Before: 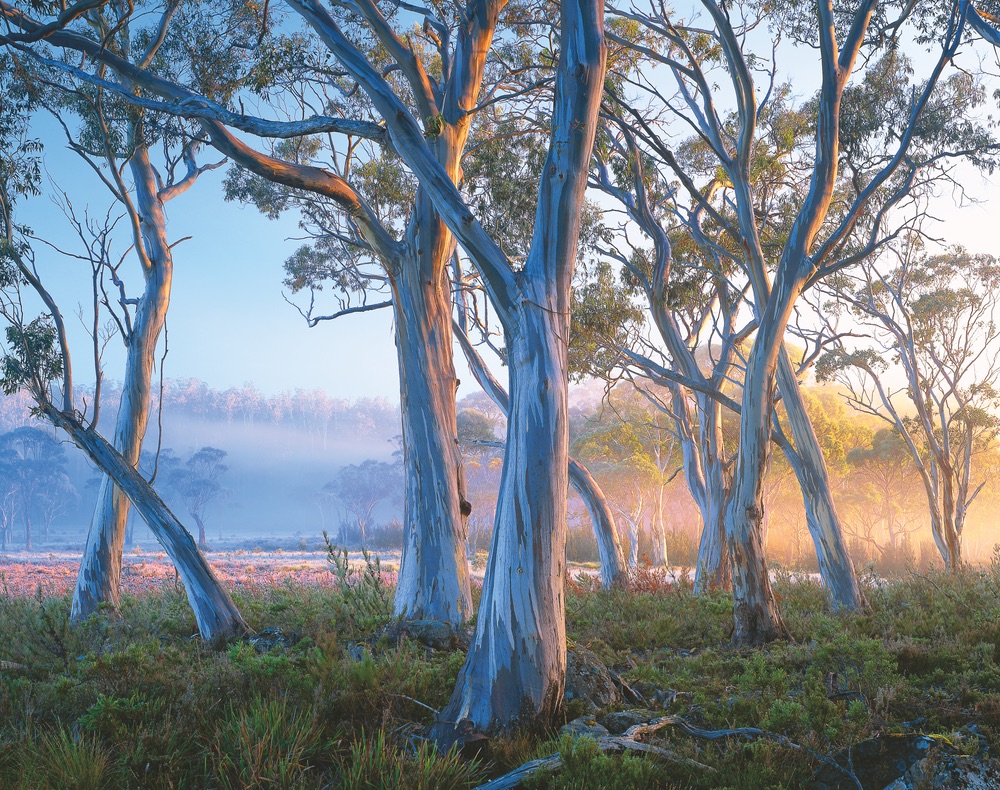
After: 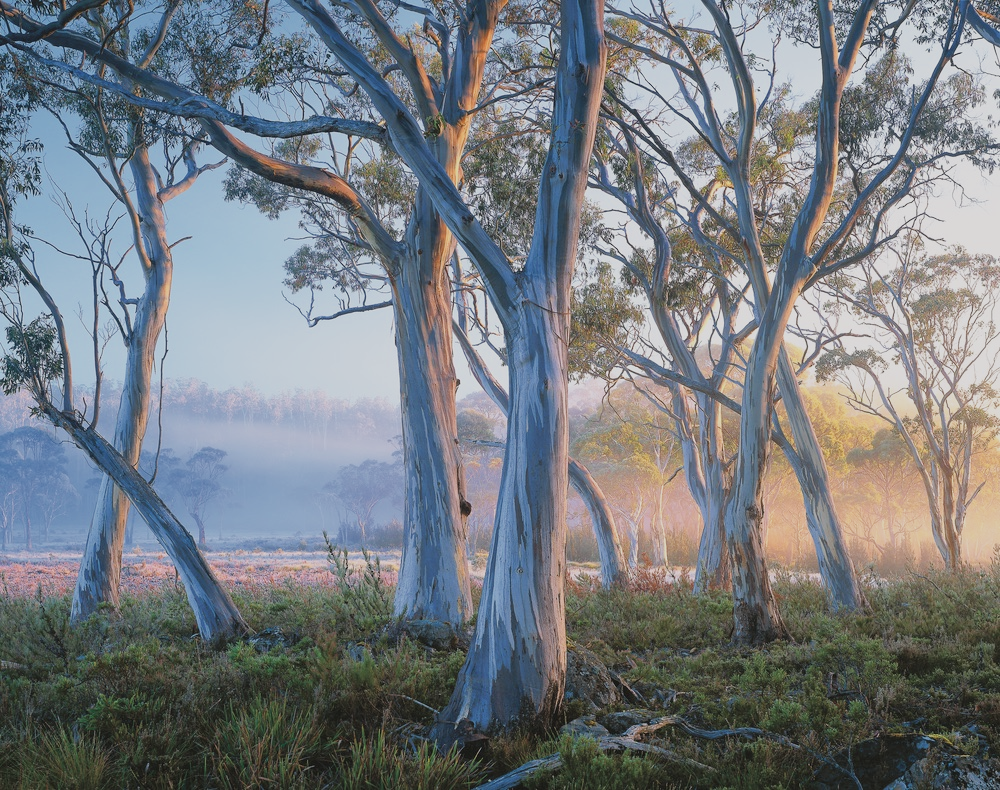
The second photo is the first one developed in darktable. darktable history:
filmic rgb: hardness 4.17
contrast brightness saturation: saturation -0.17
